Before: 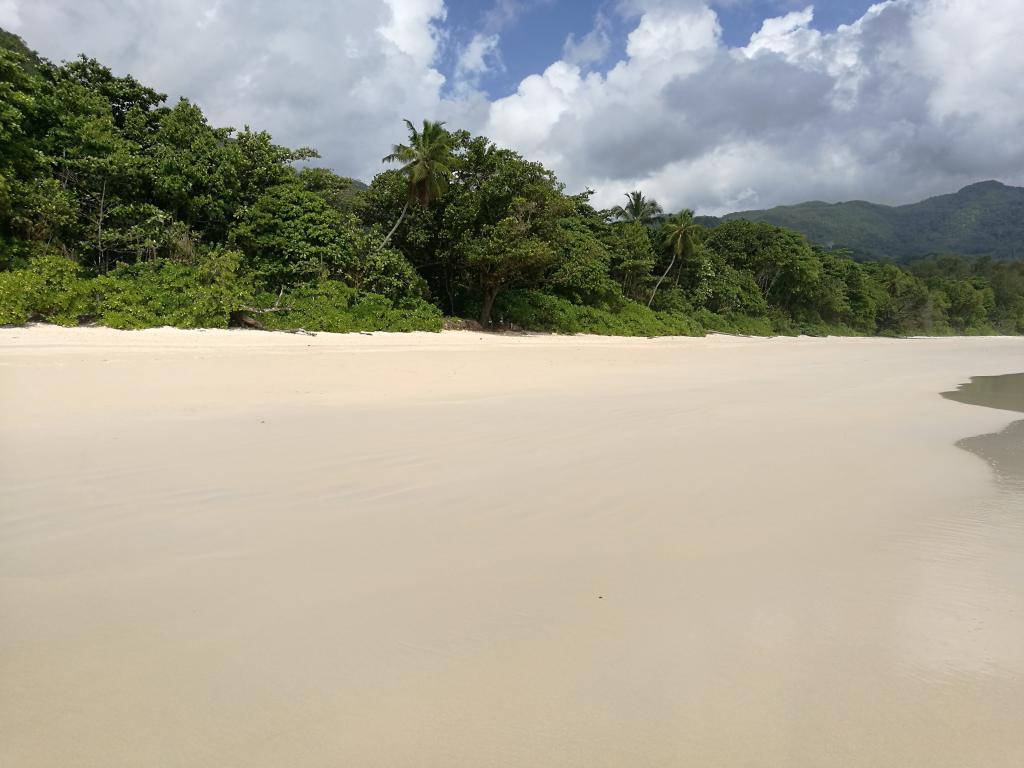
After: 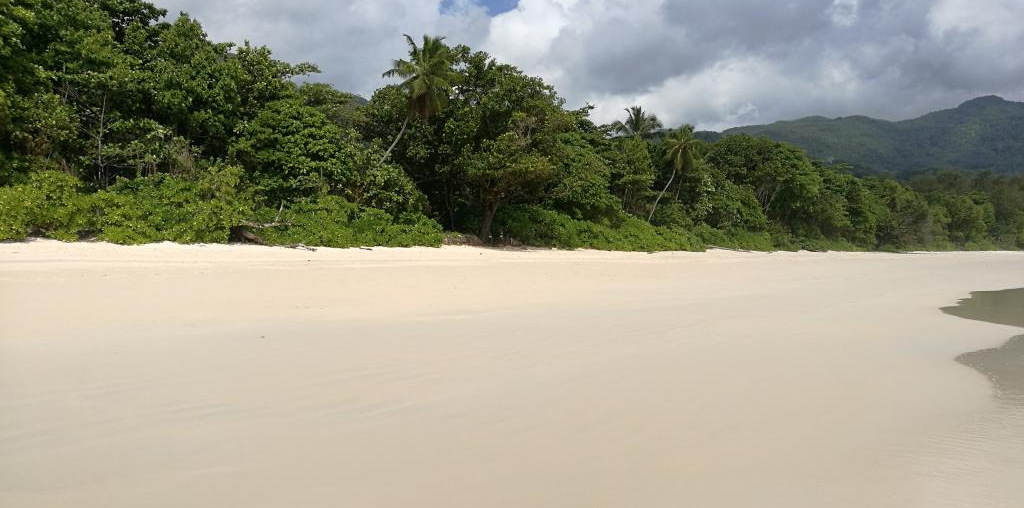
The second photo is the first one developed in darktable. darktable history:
crop: top 11.174%, bottom 22.612%
